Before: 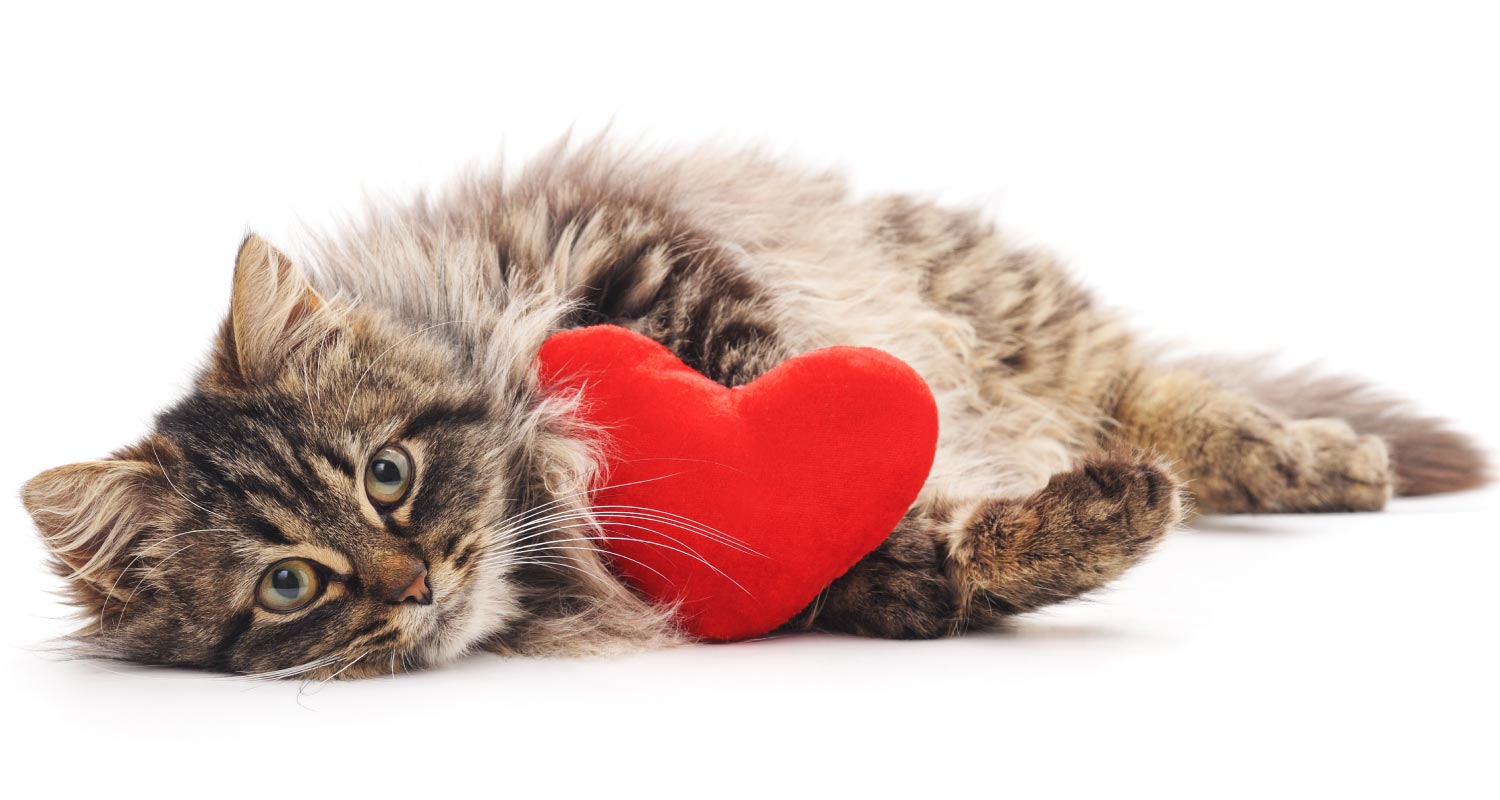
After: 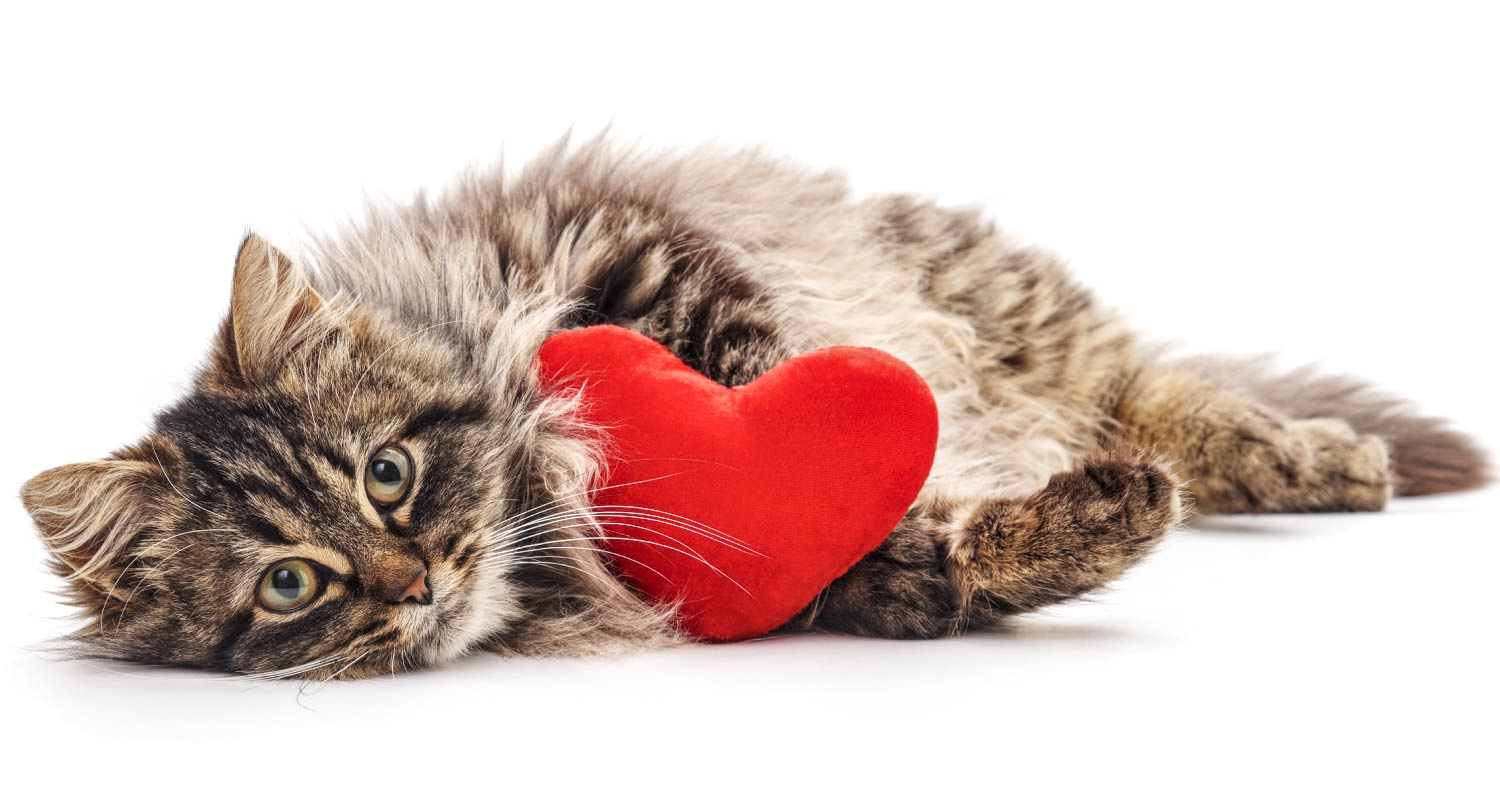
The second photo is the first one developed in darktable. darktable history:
local contrast: detail 138%
